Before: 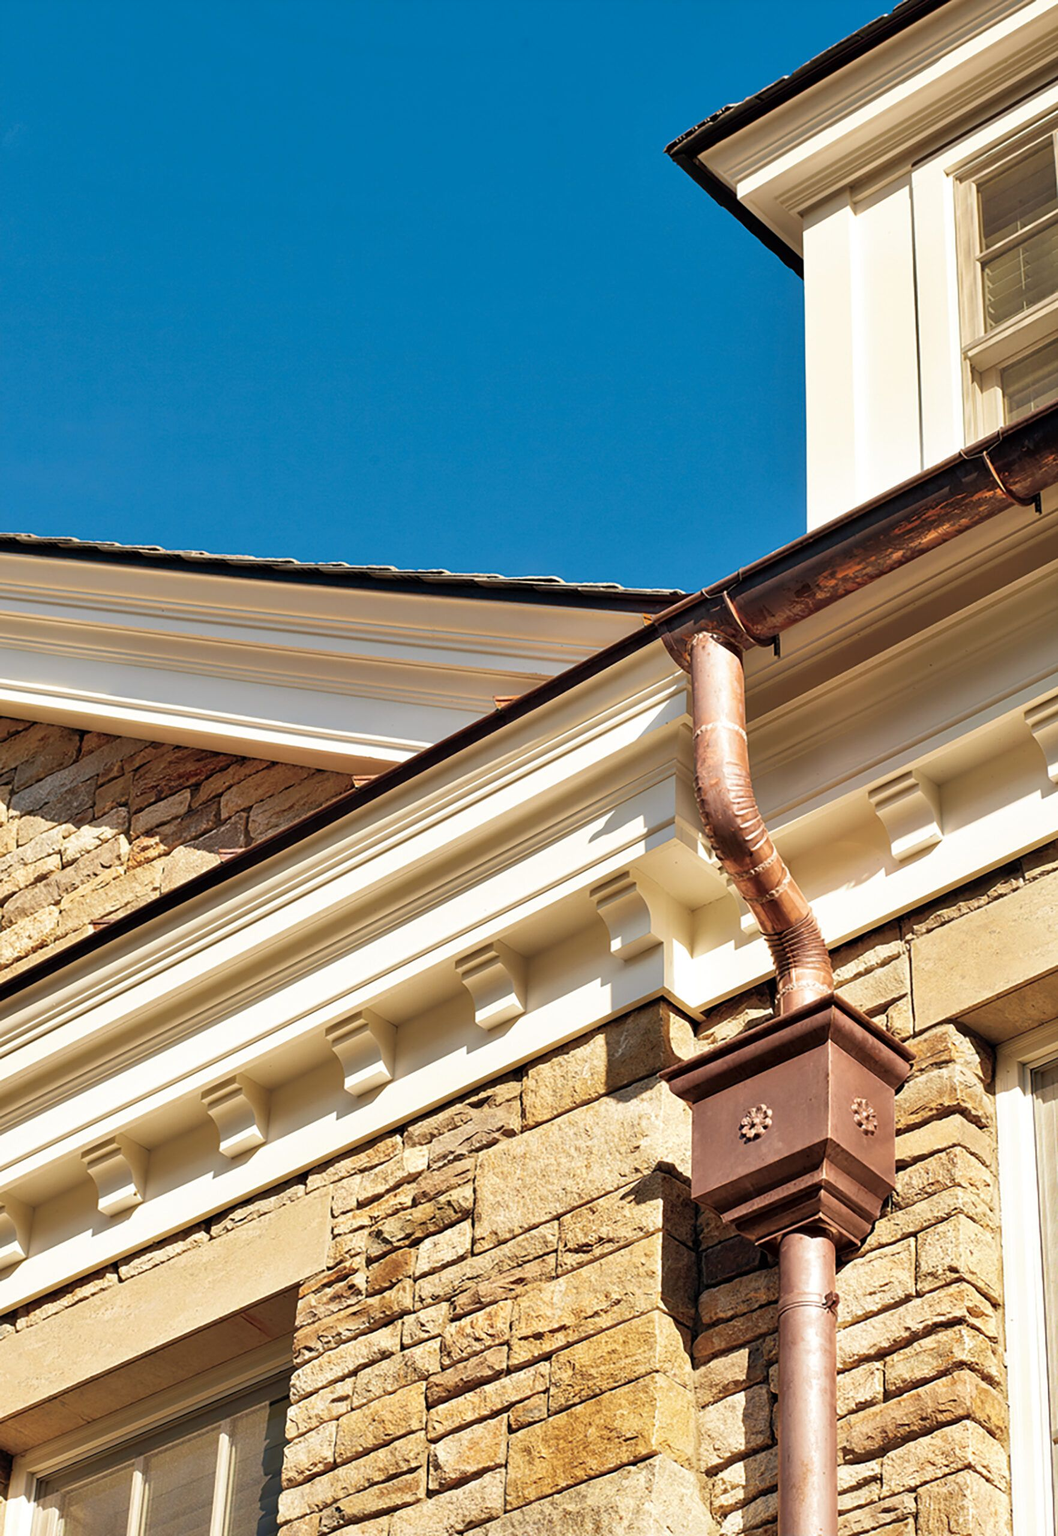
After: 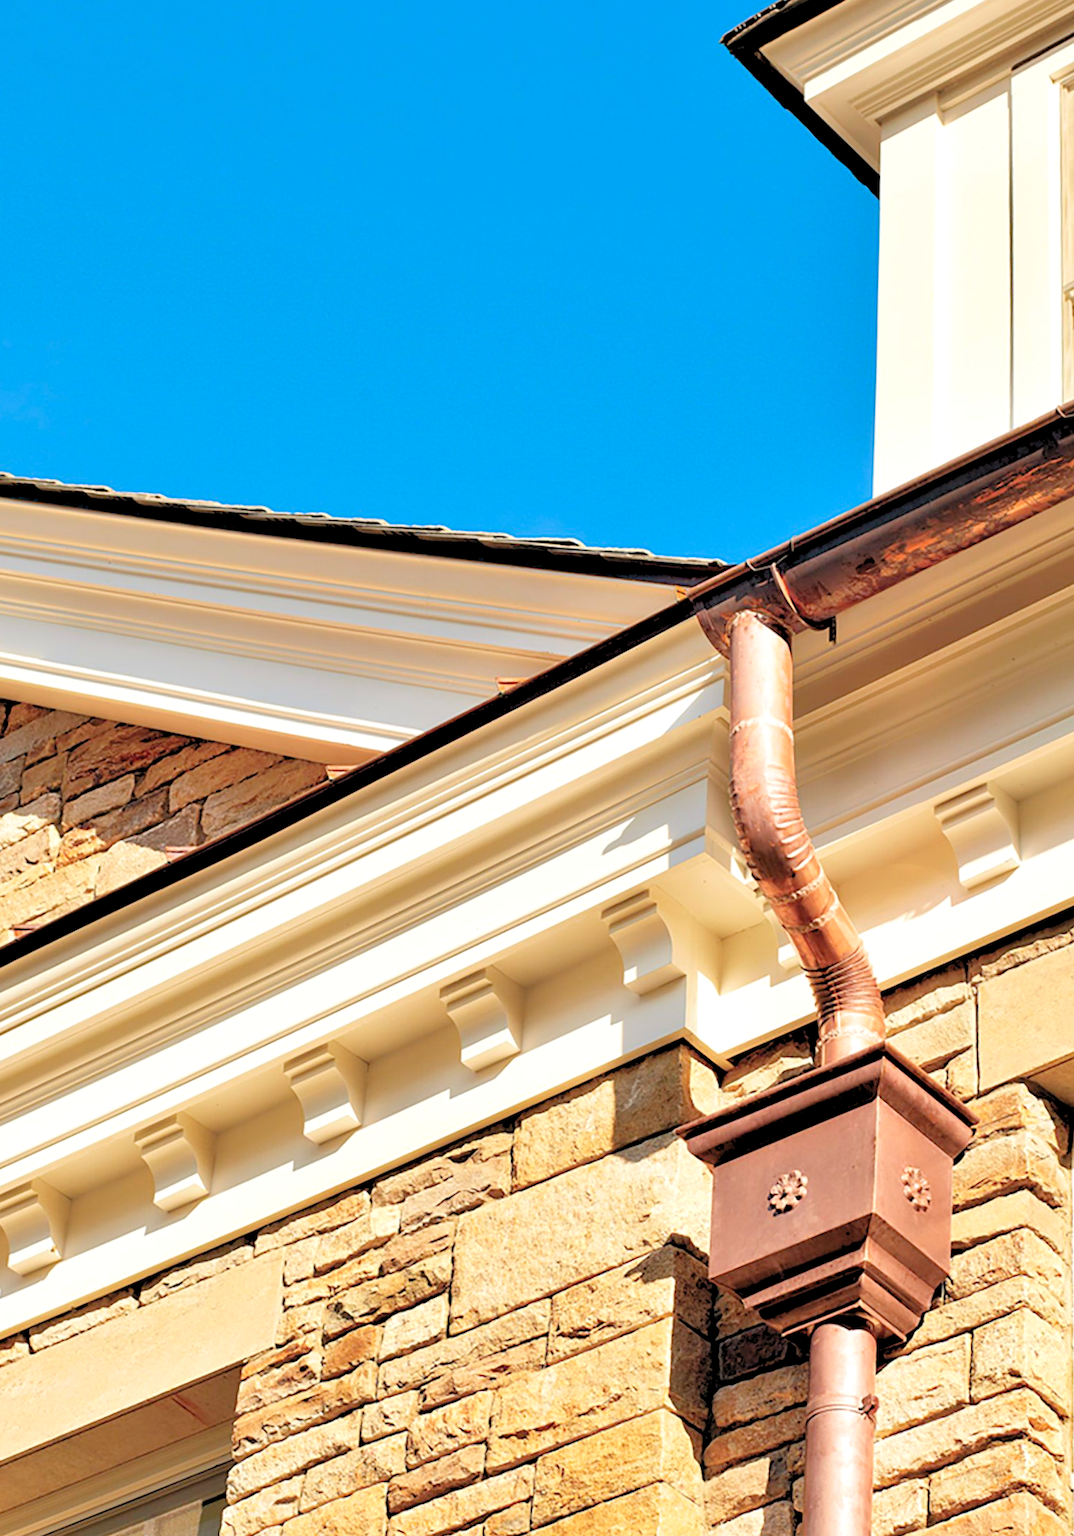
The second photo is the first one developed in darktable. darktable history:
rotate and perspective: rotation -1.24°, automatic cropping off
crop and rotate: angle -3.27°, left 5.211%, top 5.211%, right 4.607%, bottom 4.607%
levels: levels [0.072, 0.414, 0.976]
